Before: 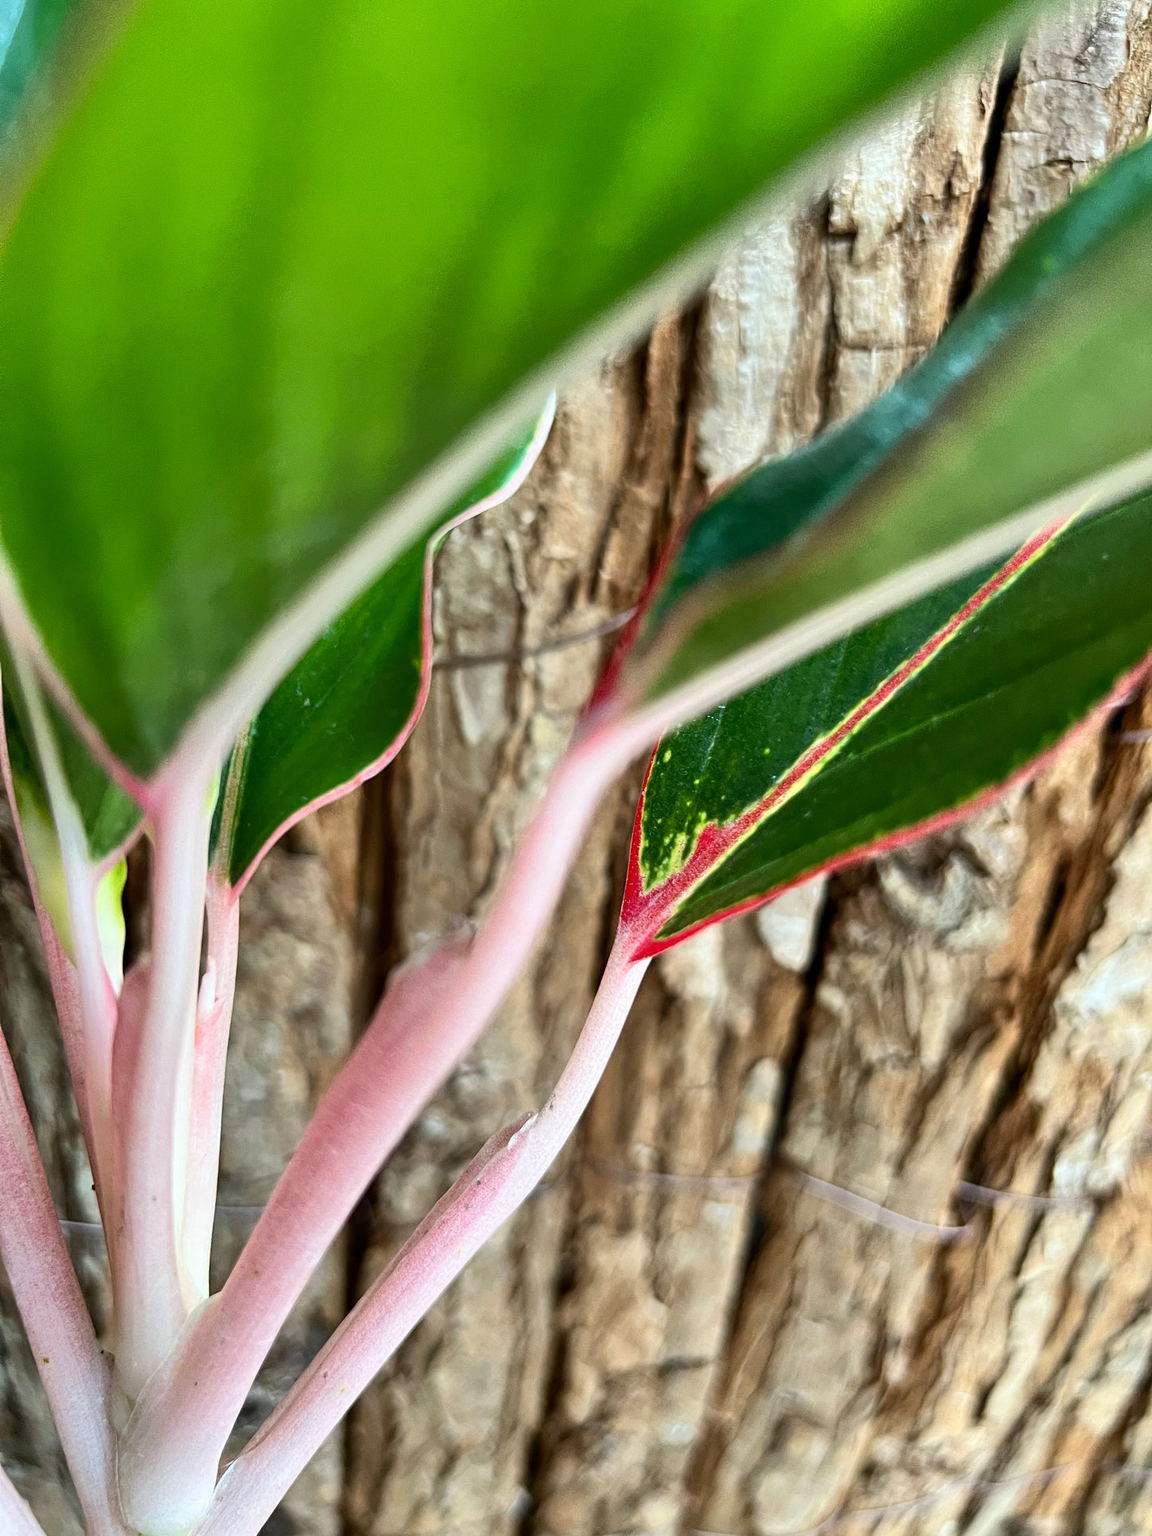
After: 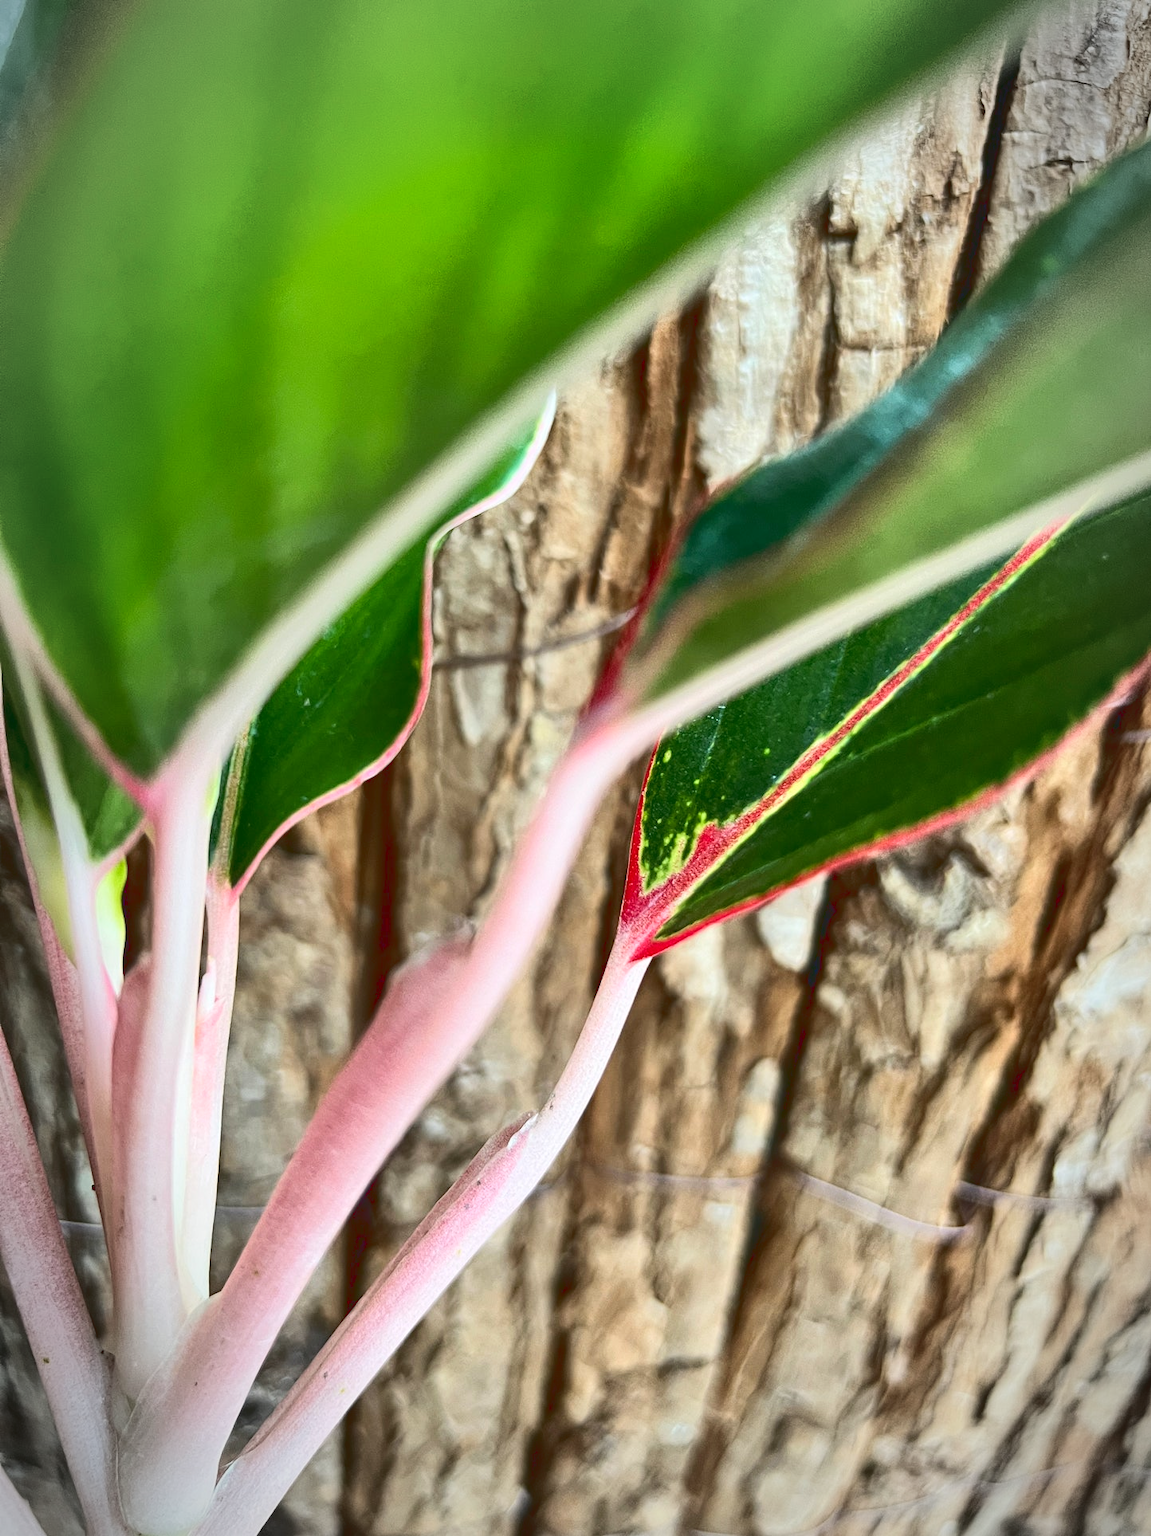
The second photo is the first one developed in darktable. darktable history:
vignetting: automatic ratio true
tone curve: curves: ch0 [(0, 0.129) (0.187, 0.207) (0.729, 0.789) (1, 1)], color space Lab, linked channels, preserve colors none
